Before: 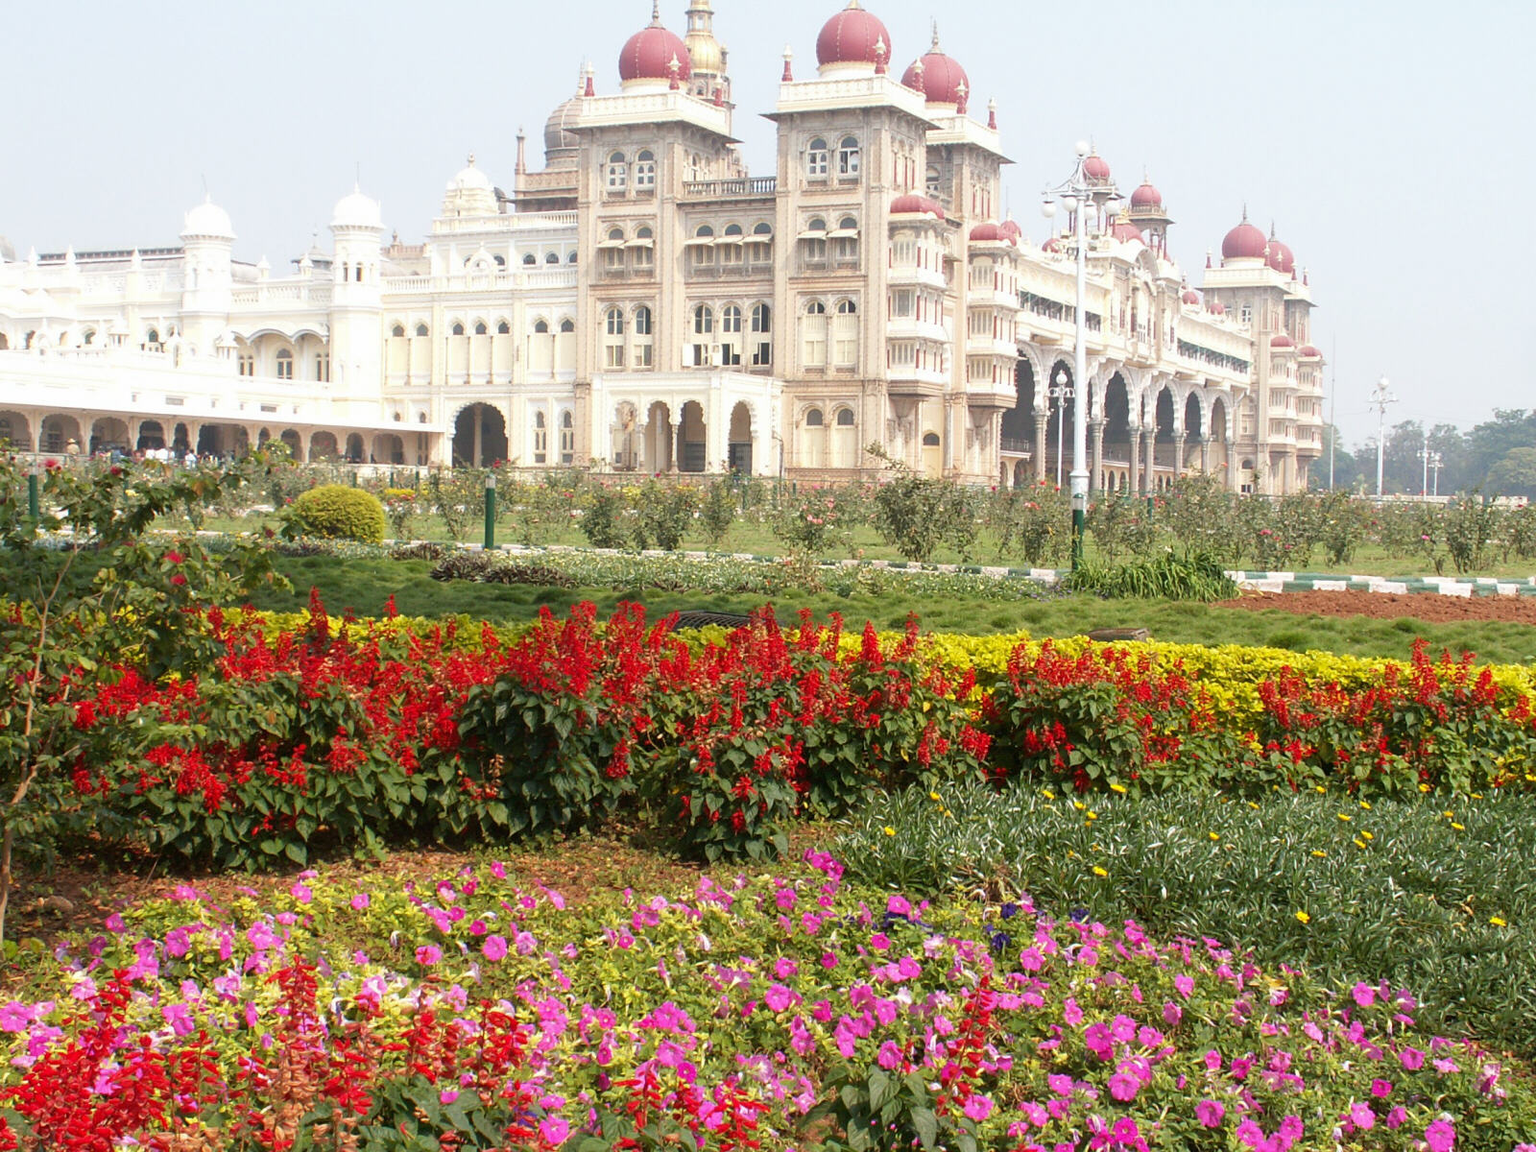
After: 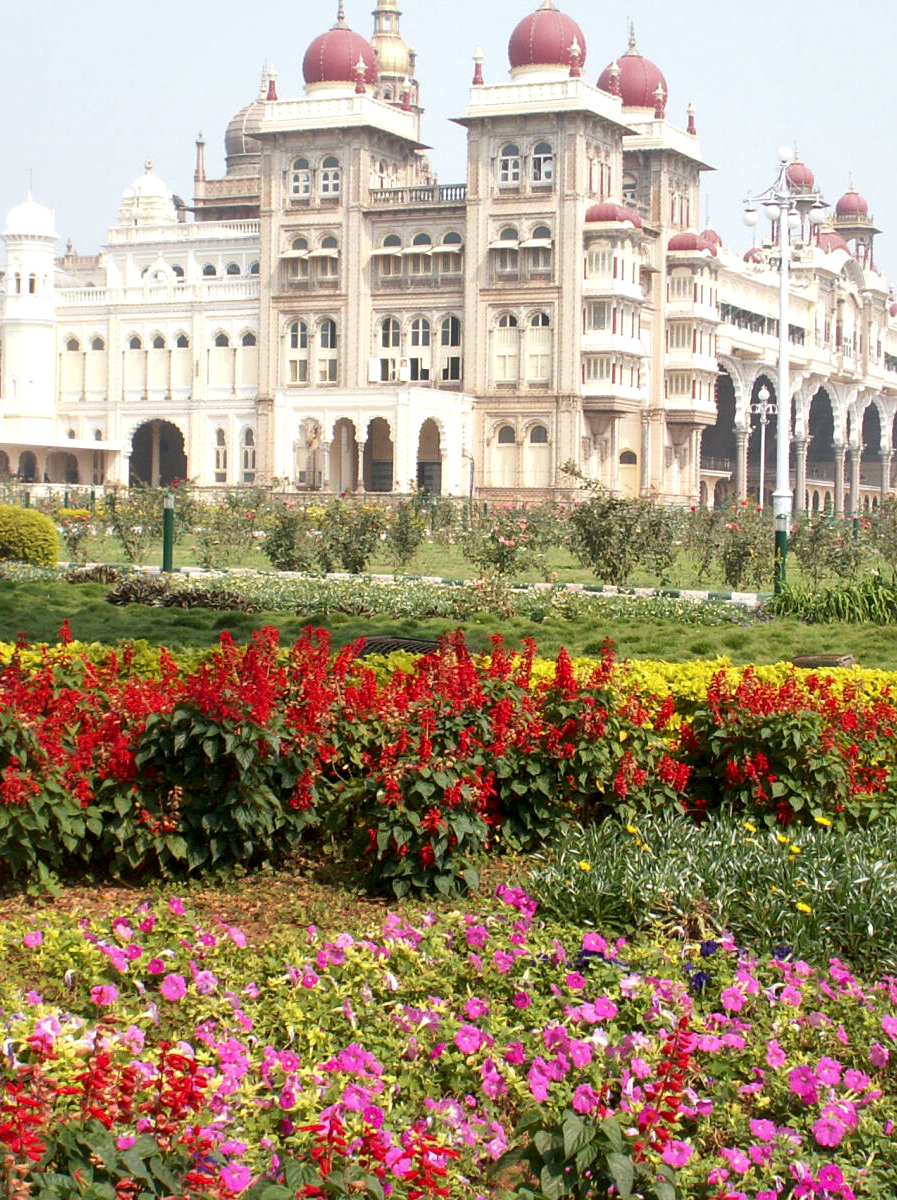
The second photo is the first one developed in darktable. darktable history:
crop: left 21.393%, right 22.529%
local contrast: mode bilateral grid, contrast 20, coarseness 99, detail 150%, midtone range 0.2
